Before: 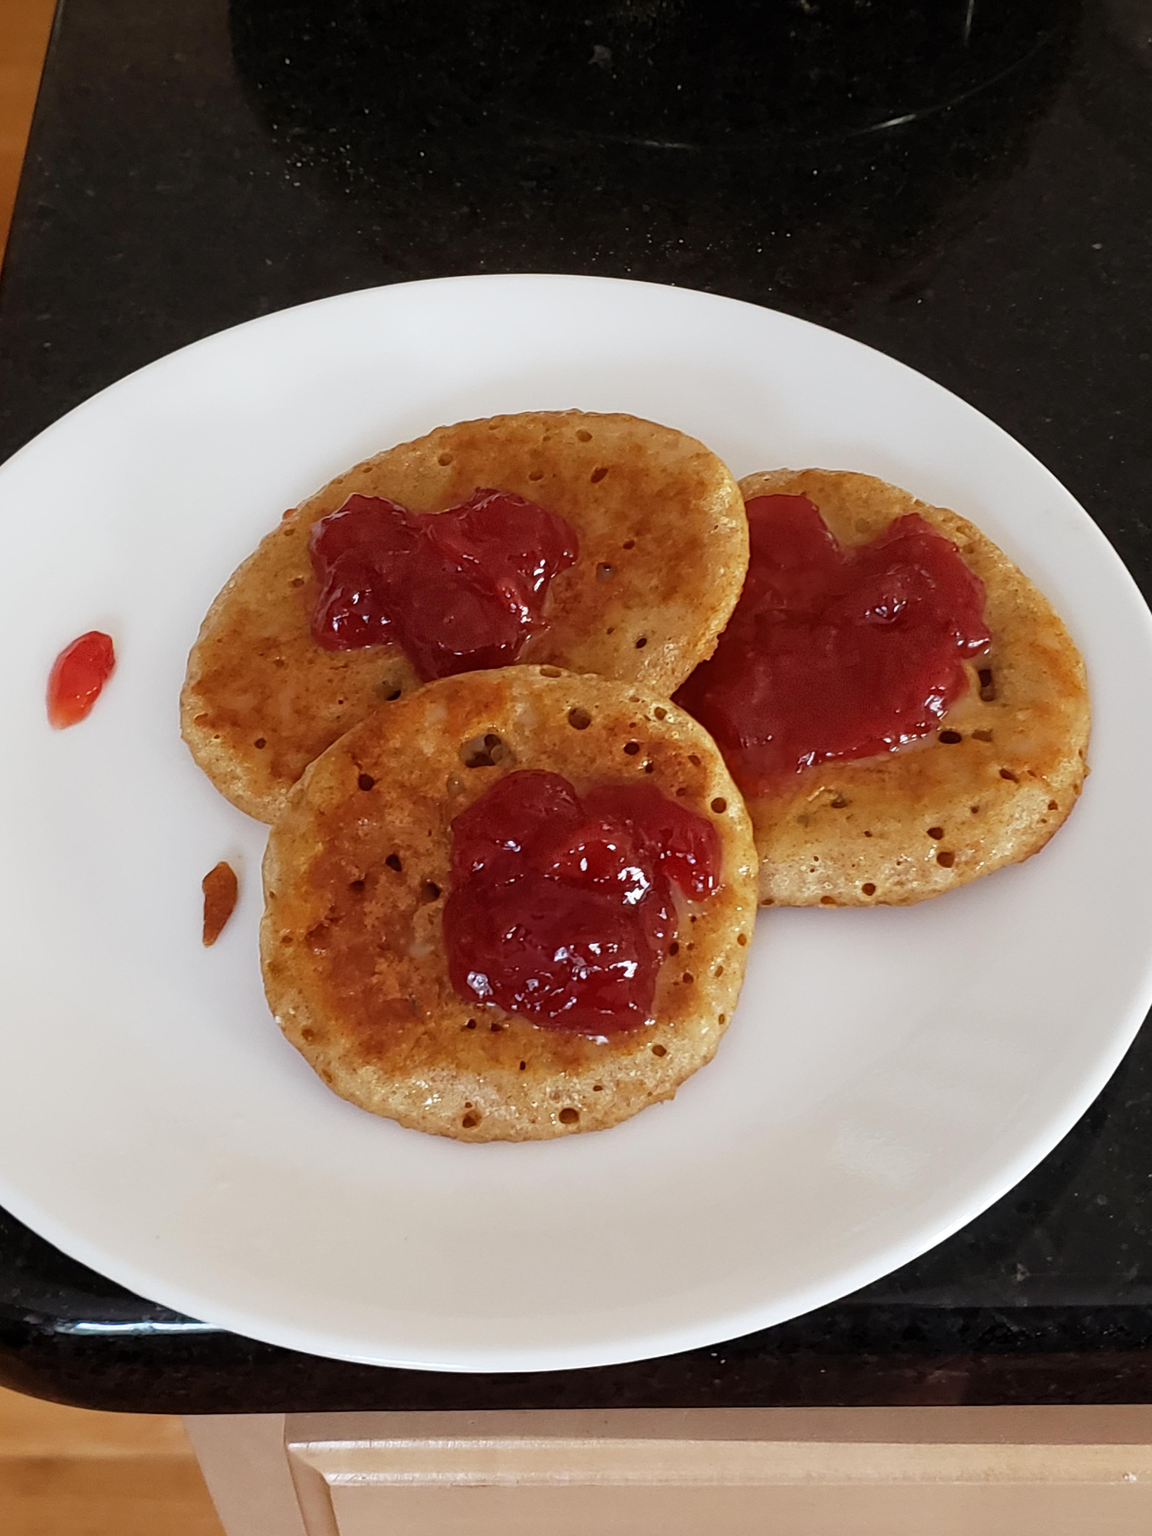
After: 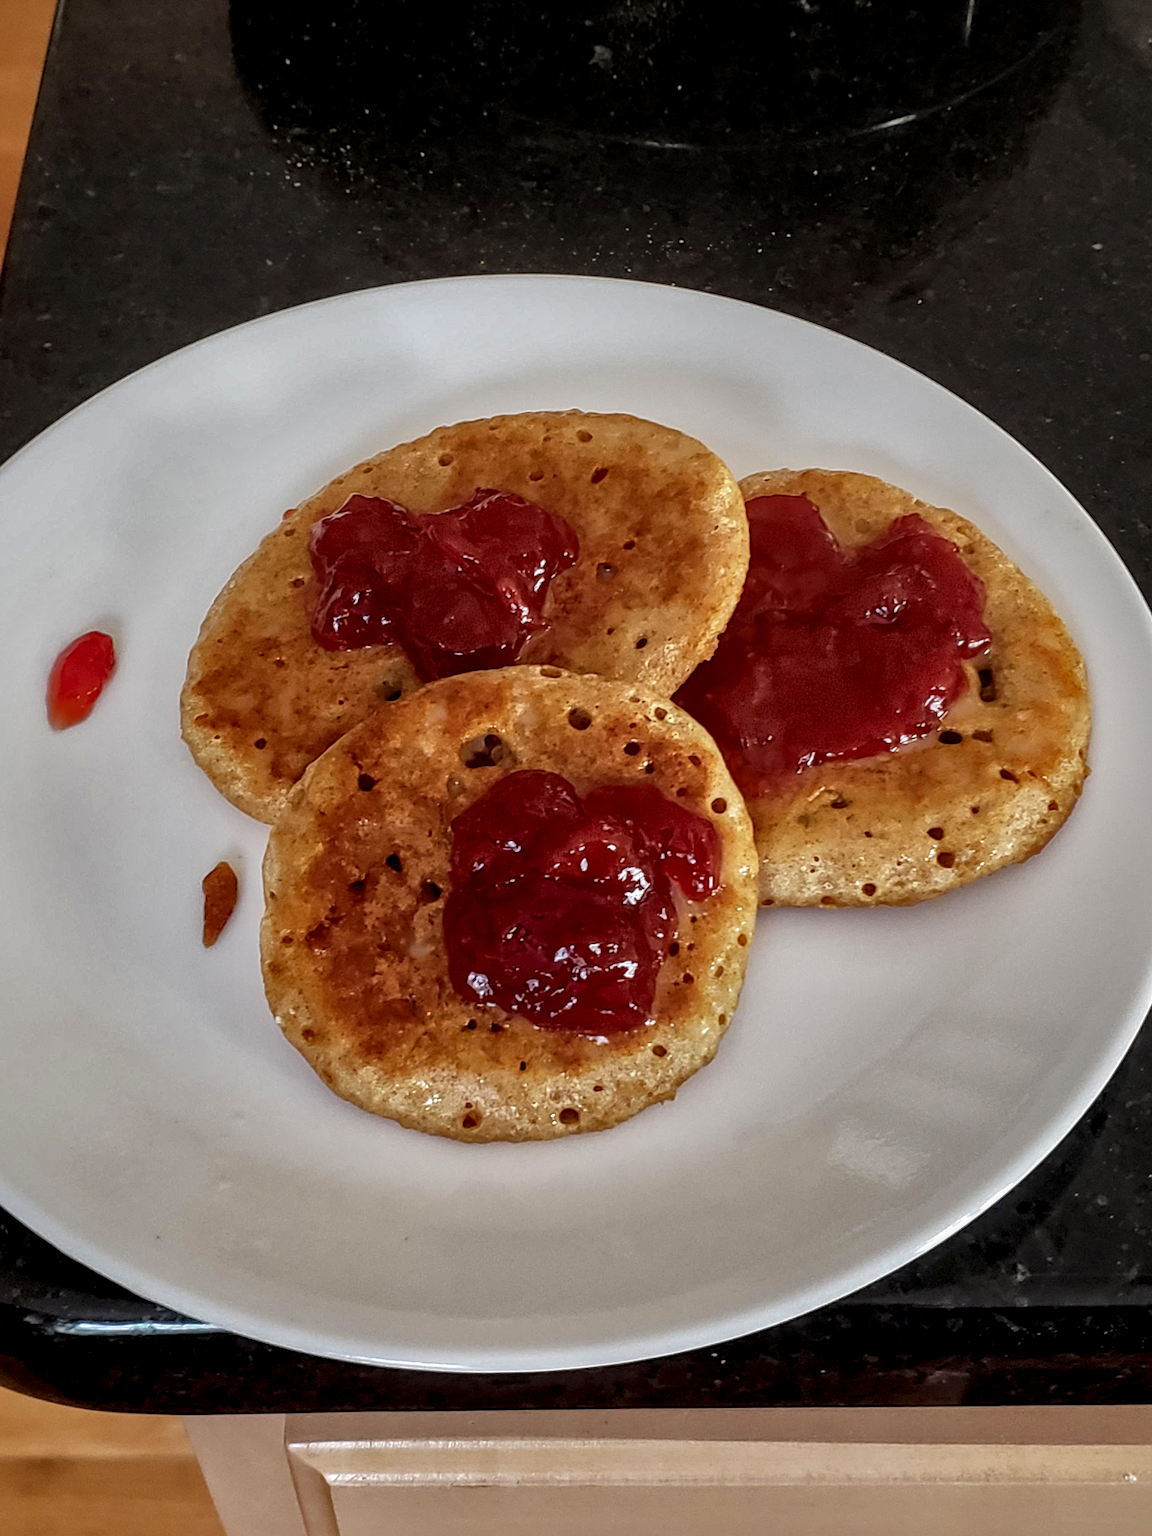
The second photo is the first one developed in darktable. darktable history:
local contrast: detail 160%
shadows and highlights: shadows 24.87, highlights -70.26
